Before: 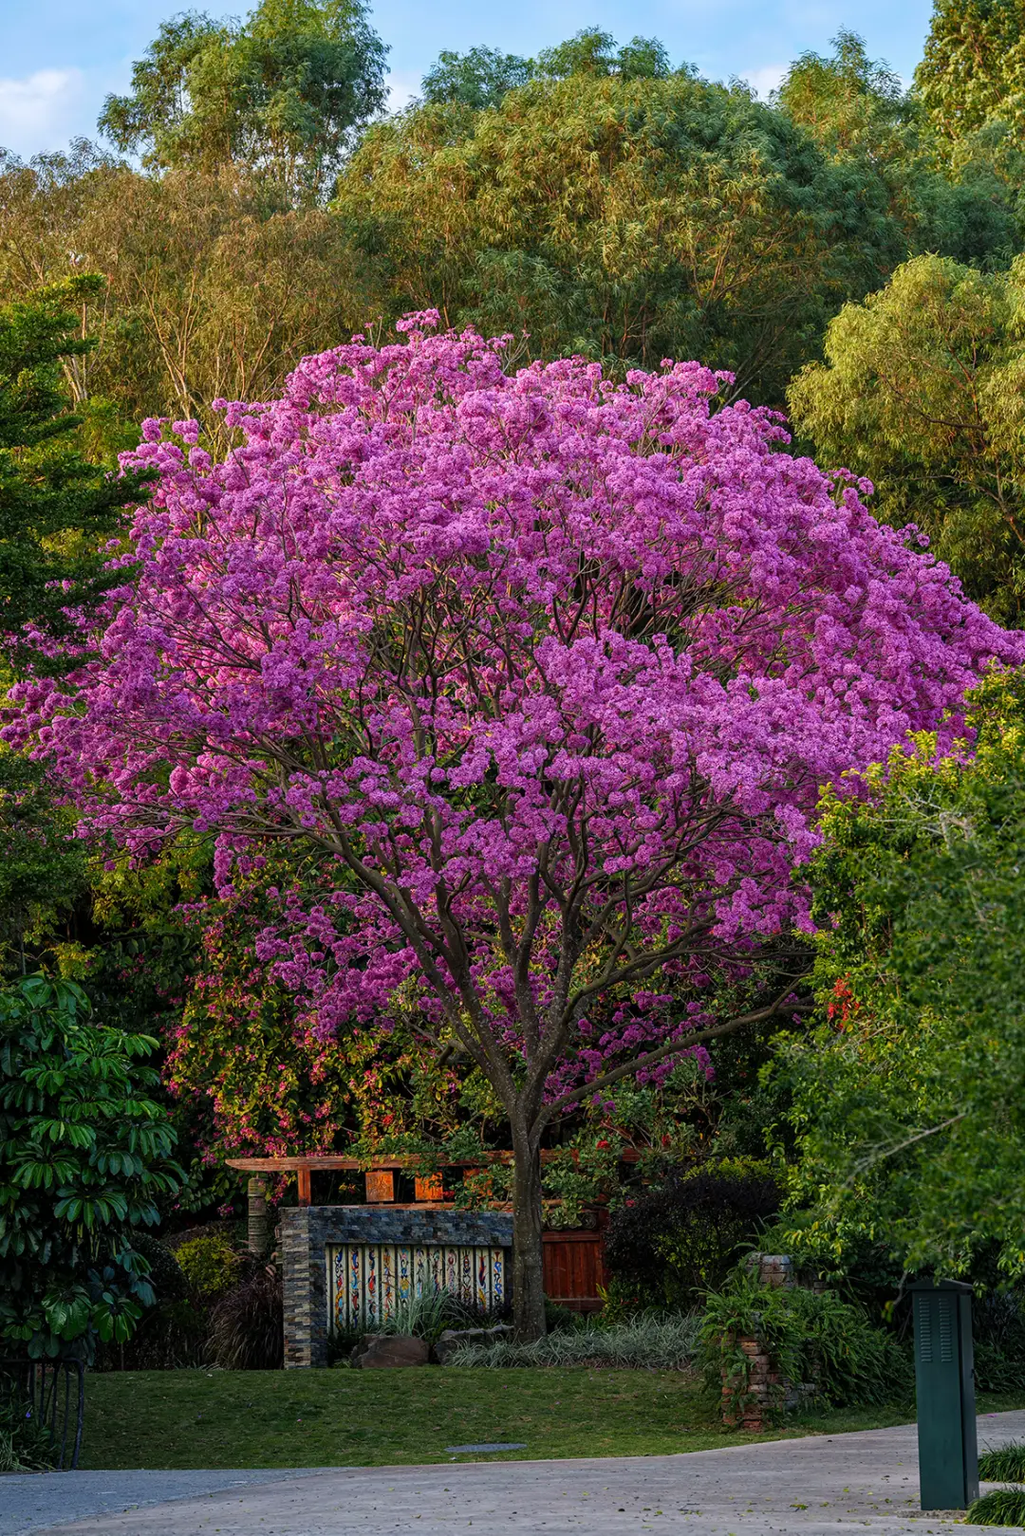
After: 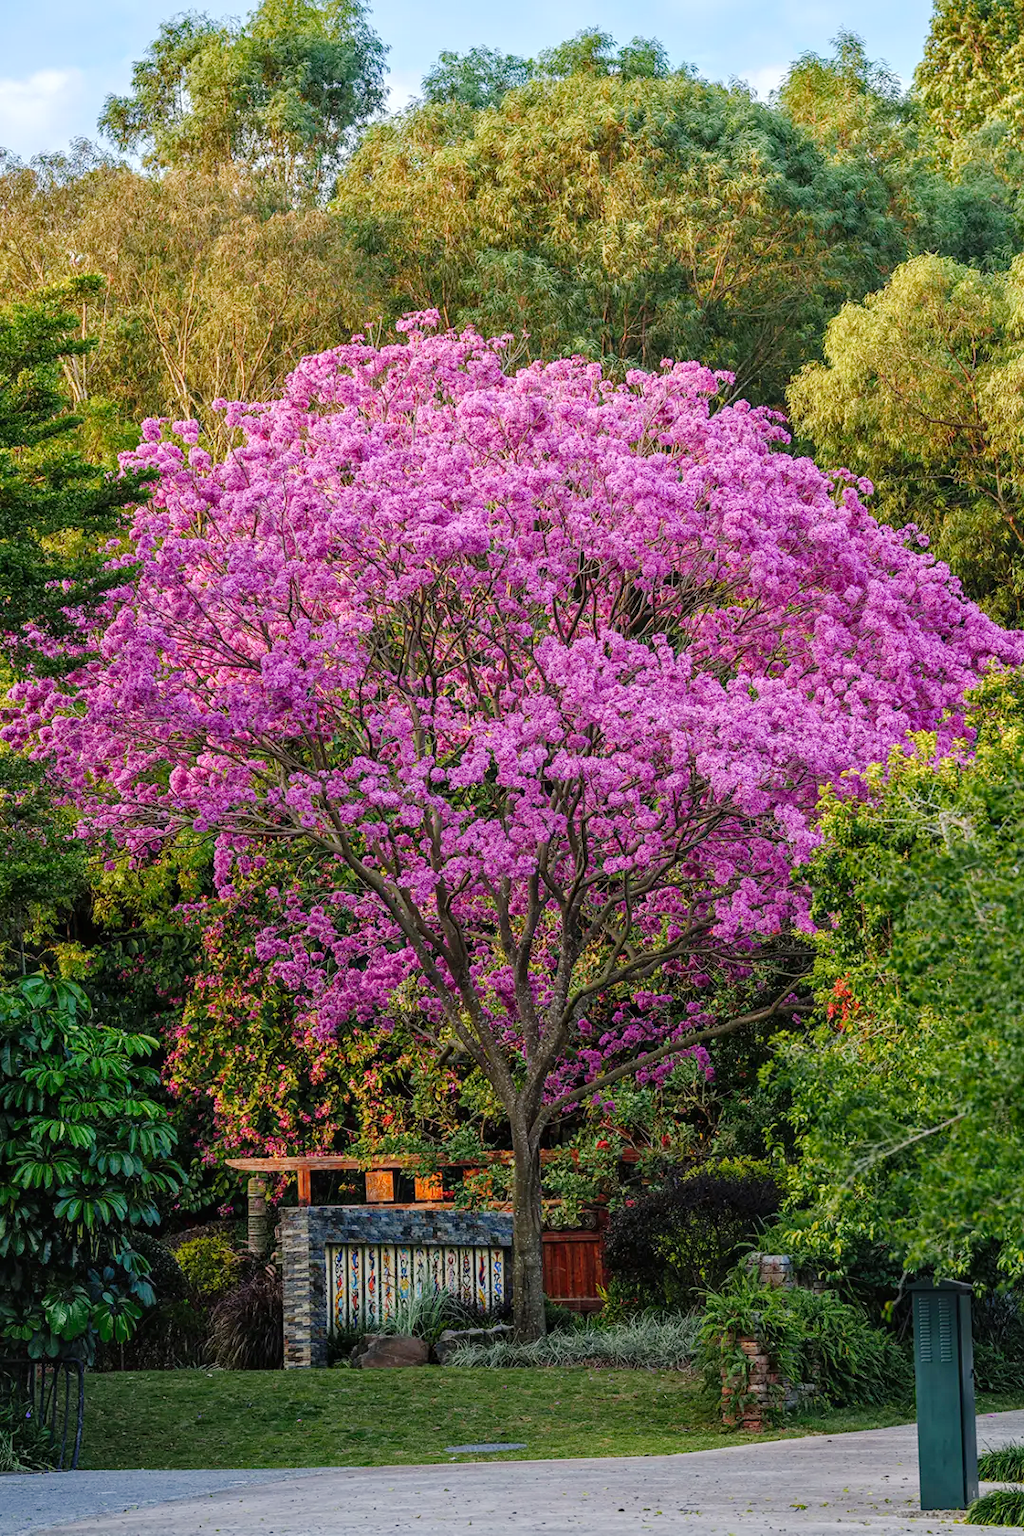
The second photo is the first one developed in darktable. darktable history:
tone curve: curves: ch0 [(0, 0) (0.003, 0.004) (0.011, 0.015) (0.025, 0.033) (0.044, 0.058) (0.069, 0.091) (0.1, 0.131) (0.136, 0.179) (0.177, 0.233) (0.224, 0.295) (0.277, 0.364) (0.335, 0.434) (0.399, 0.51) (0.468, 0.583) (0.543, 0.654) (0.623, 0.724) (0.709, 0.789) (0.801, 0.852) (0.898, 0.924) (1, 1)], preserve colors none
local contrast: detail 110%
exposure: exposure 0.2 EV, compensate highlight preservation false
